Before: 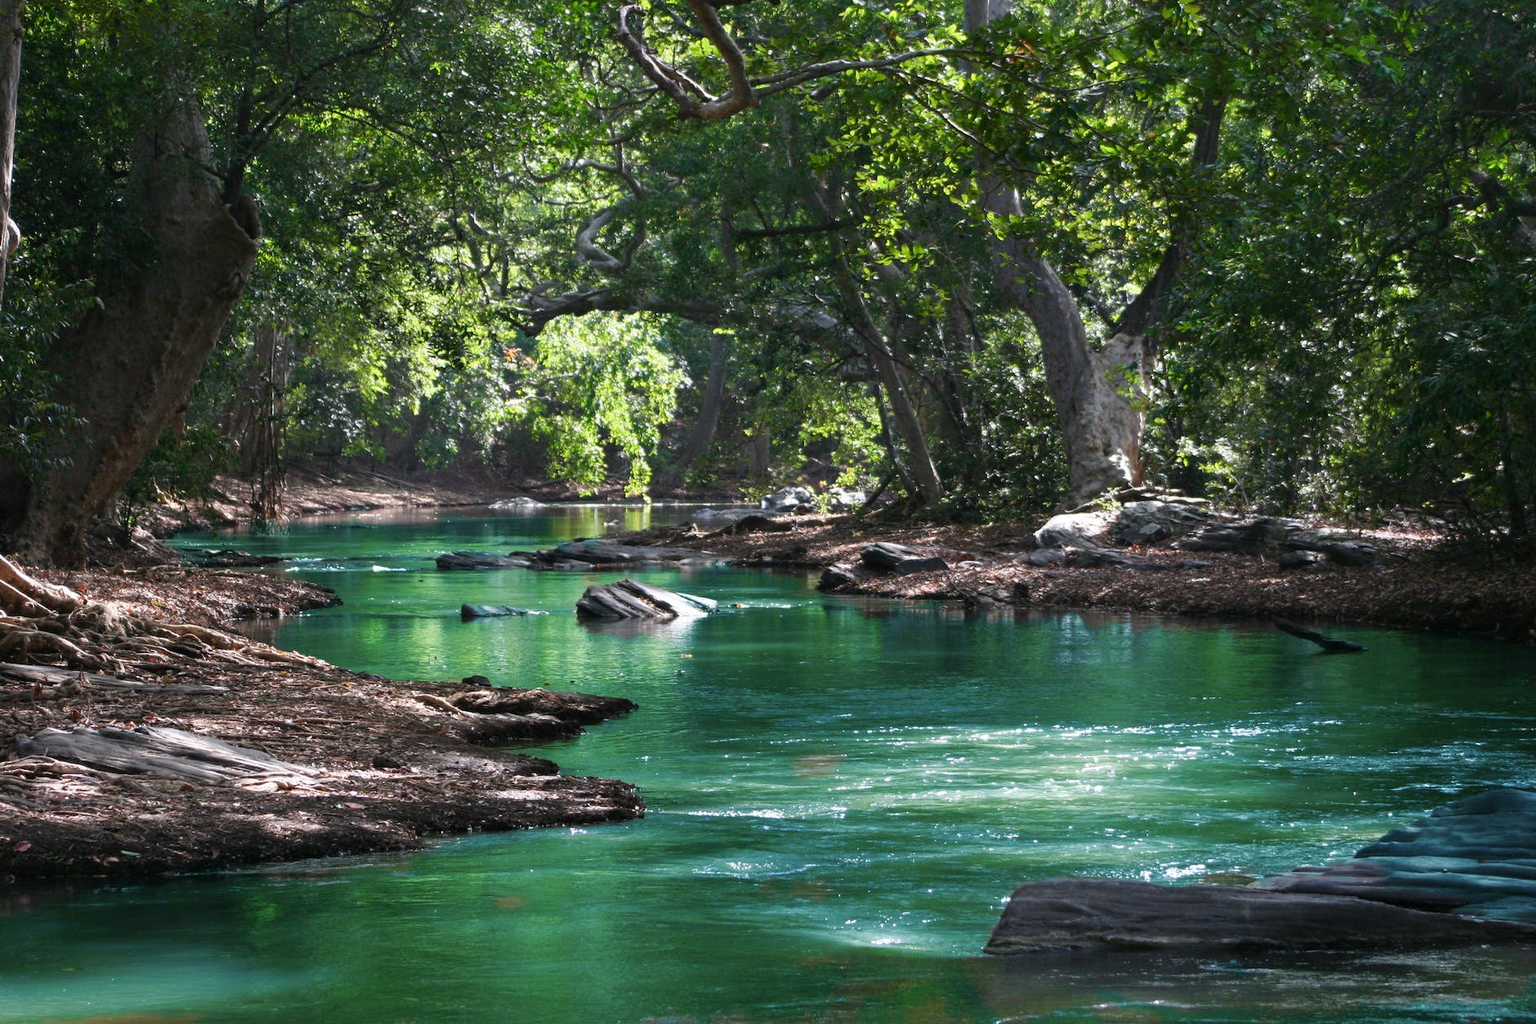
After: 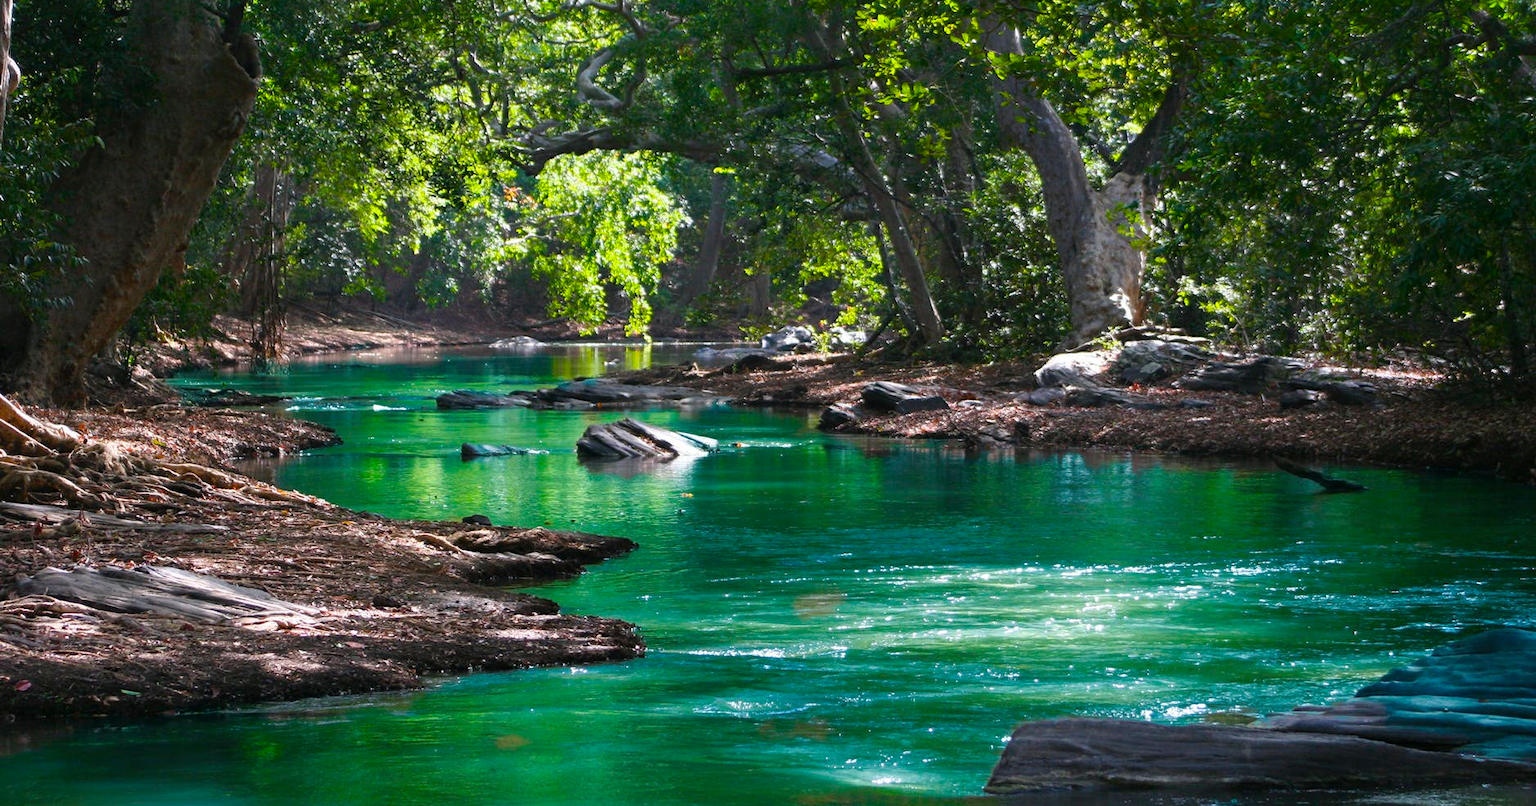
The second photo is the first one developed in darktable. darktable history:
crop and rotate: top 15.774%, bottom 5.506%
color balance rgb: linear chroma grading › global chroma 15%, perceptual saturation grading › global saturation 30%
